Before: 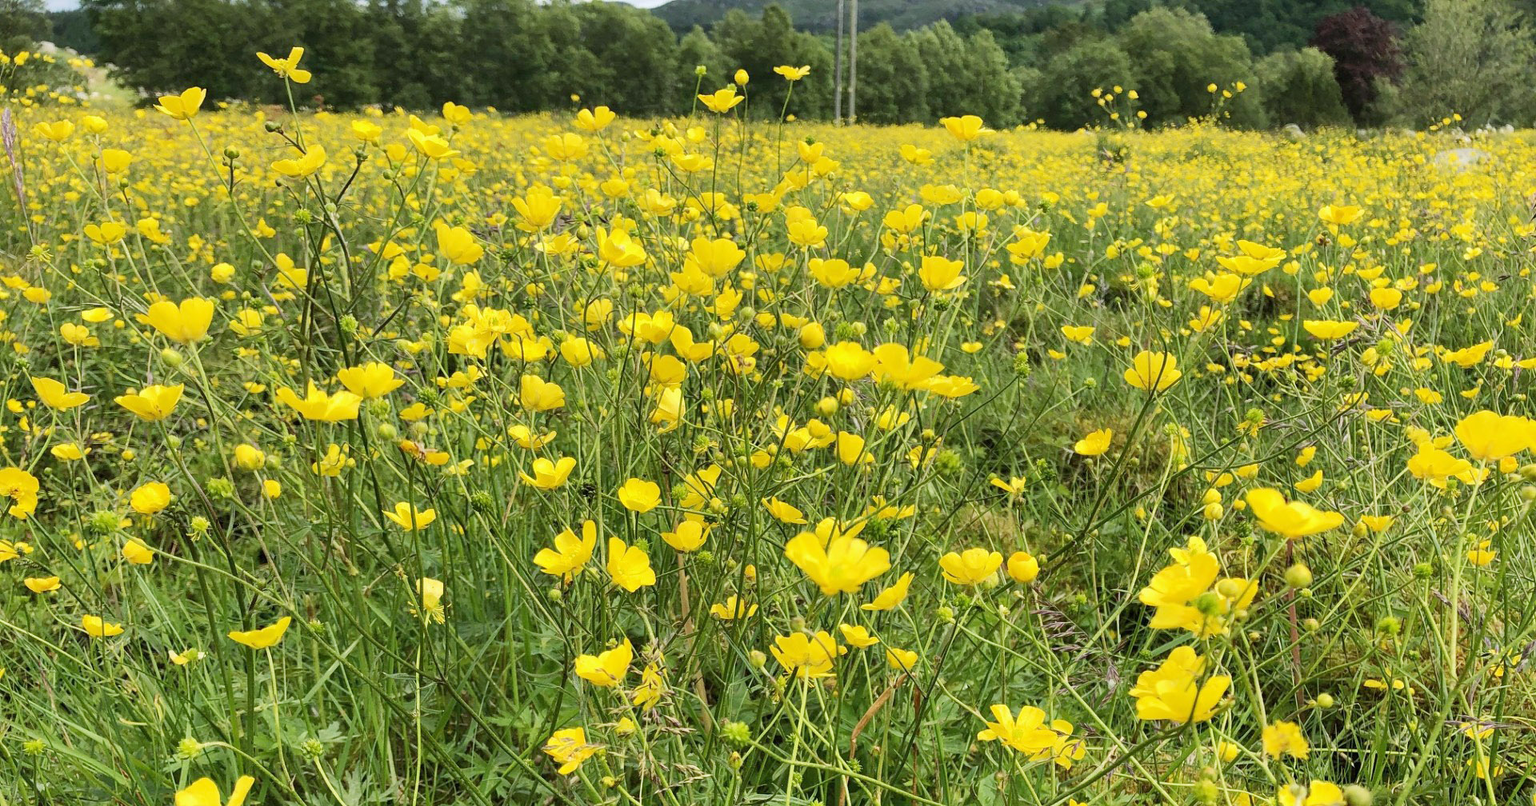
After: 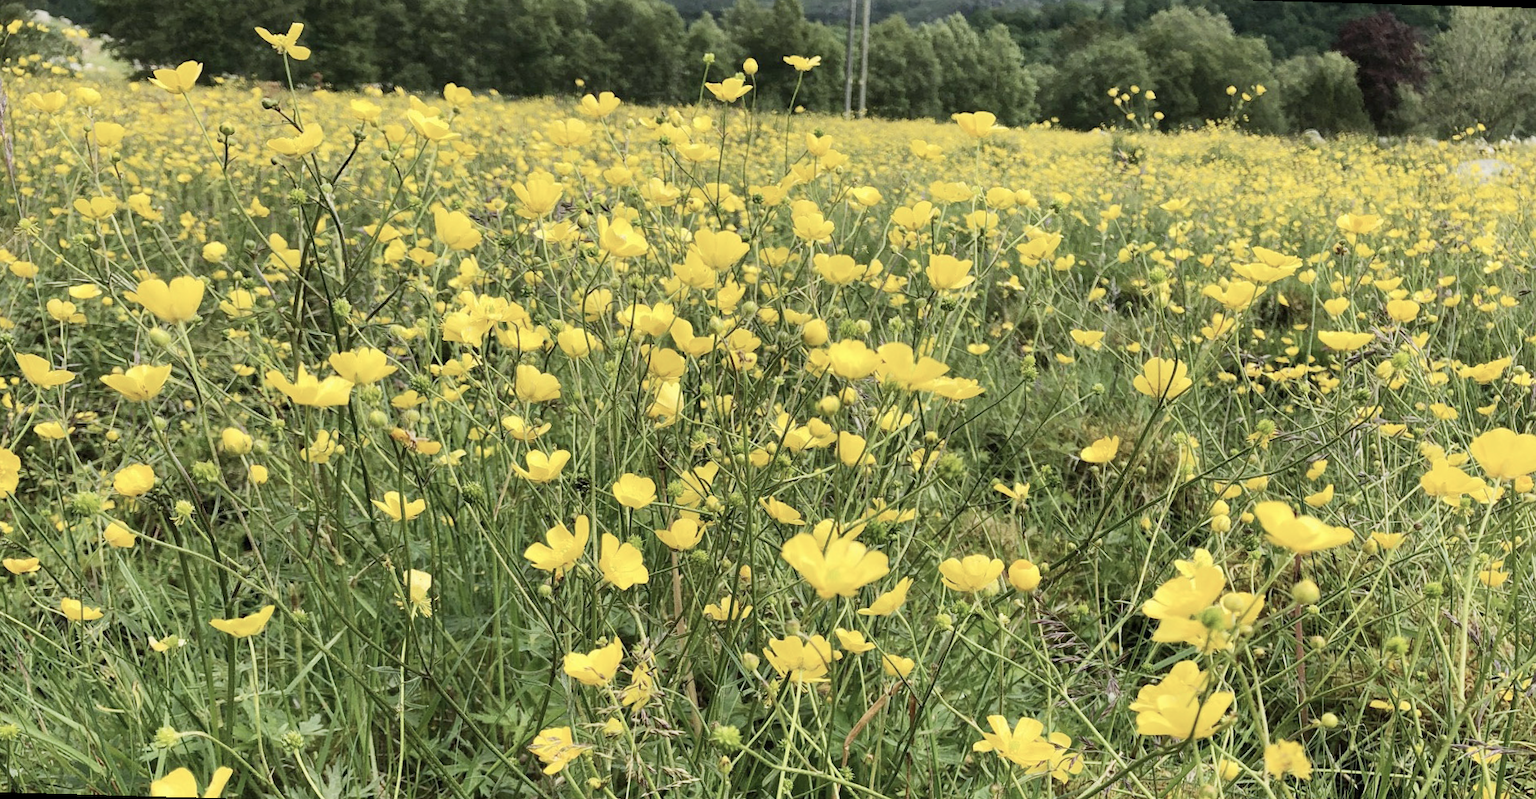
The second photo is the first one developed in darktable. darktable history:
contrast brightness saturation: contrast 0.1, saturation -0.3
rotate and perspective: rotation 1.57°, crop left 0.018, crop right 0.982, crop top 0.039, crop bottom 0.961
